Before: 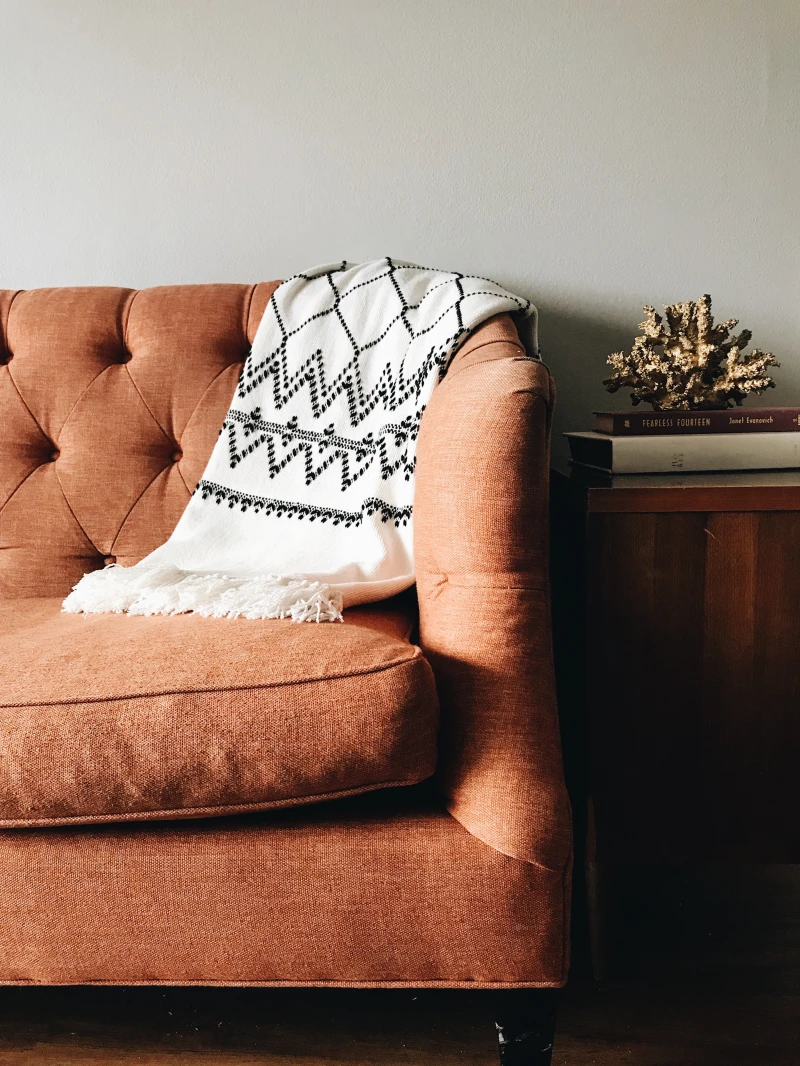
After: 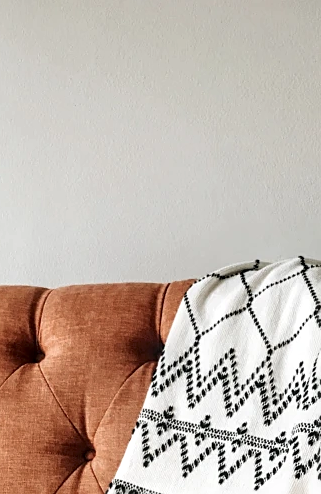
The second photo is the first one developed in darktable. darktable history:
crop and rotate: left 10.998%, top 0.094%, right 48.836%, bottom 53.524%
local contrast: detail 139%
sharpen: amount 0.214
